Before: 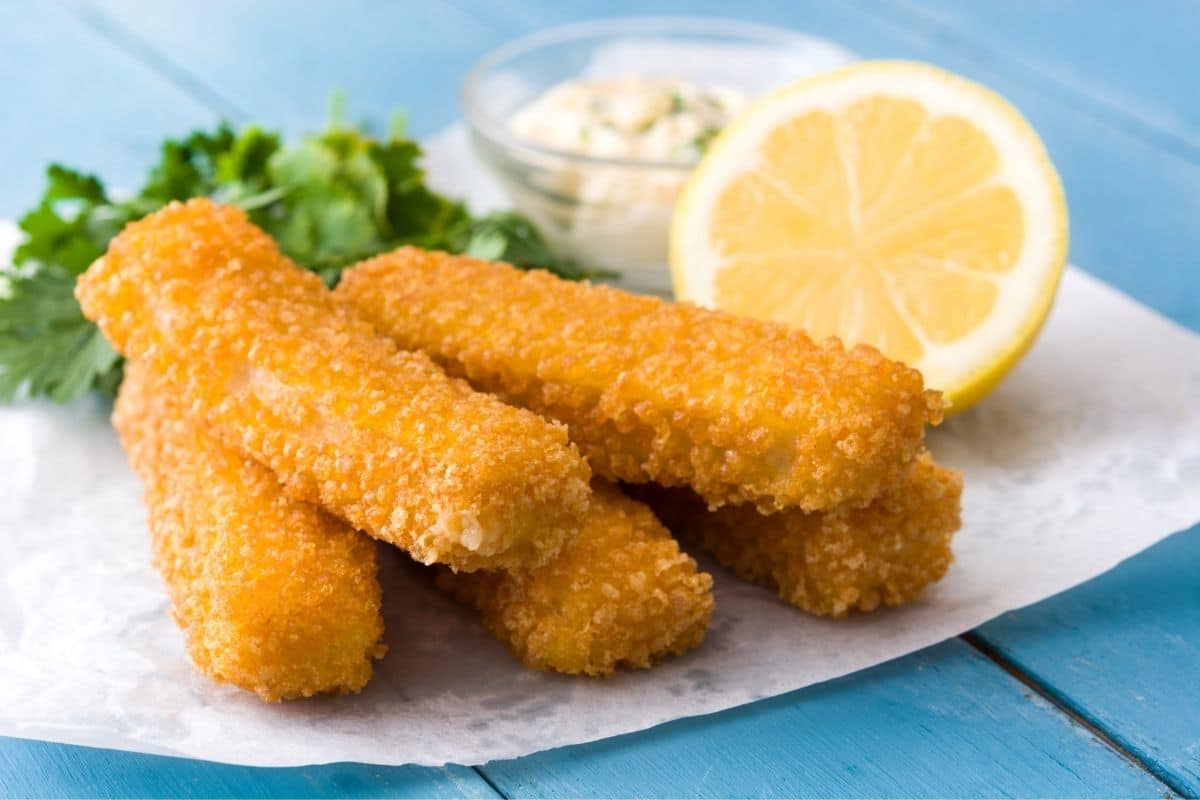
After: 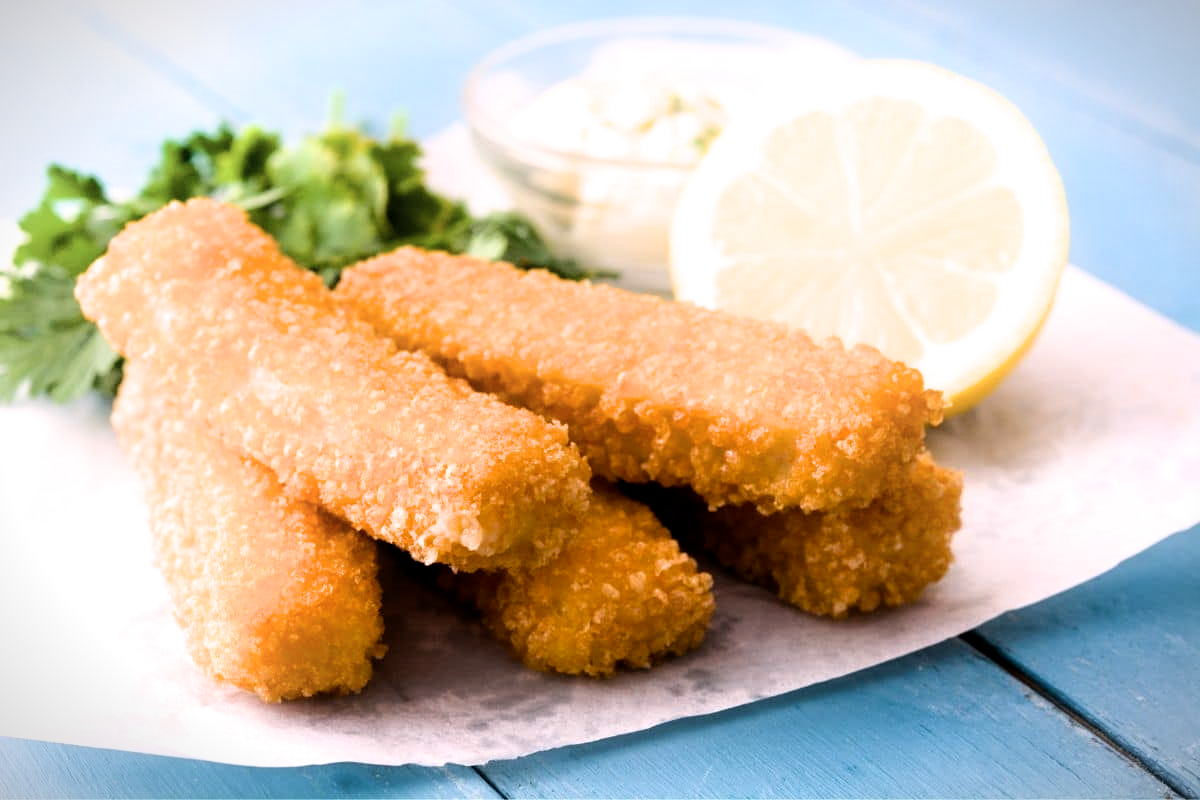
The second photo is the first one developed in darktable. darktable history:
vignetting: fall-off start 100.59%, width/height ratio 1.308
filmic rgb: black relative exposure -8.3 EV, white relative exposure 2.2 EV, target white luminance 99.948%, hardness 7.06, latitude 75.71%, contrast 1.314, highlights saturation mix -2.08%, shadows ↔ highlights balance 30.53%
shadows and highlights: shadows -23.21, highlights 44.81, soften with gaussian
exposure: black level correction 0.005, exposure 0.015 EV, compensate highlight preservation false
color calibration: output R [1.063, -0.012, -0.003, 0], output B [-0.079, 0.047, 1, 0], illuminant same as pipeline (D50), adaptation XYZ, x 0.346, y 0.359, temperature 5007.31 K
